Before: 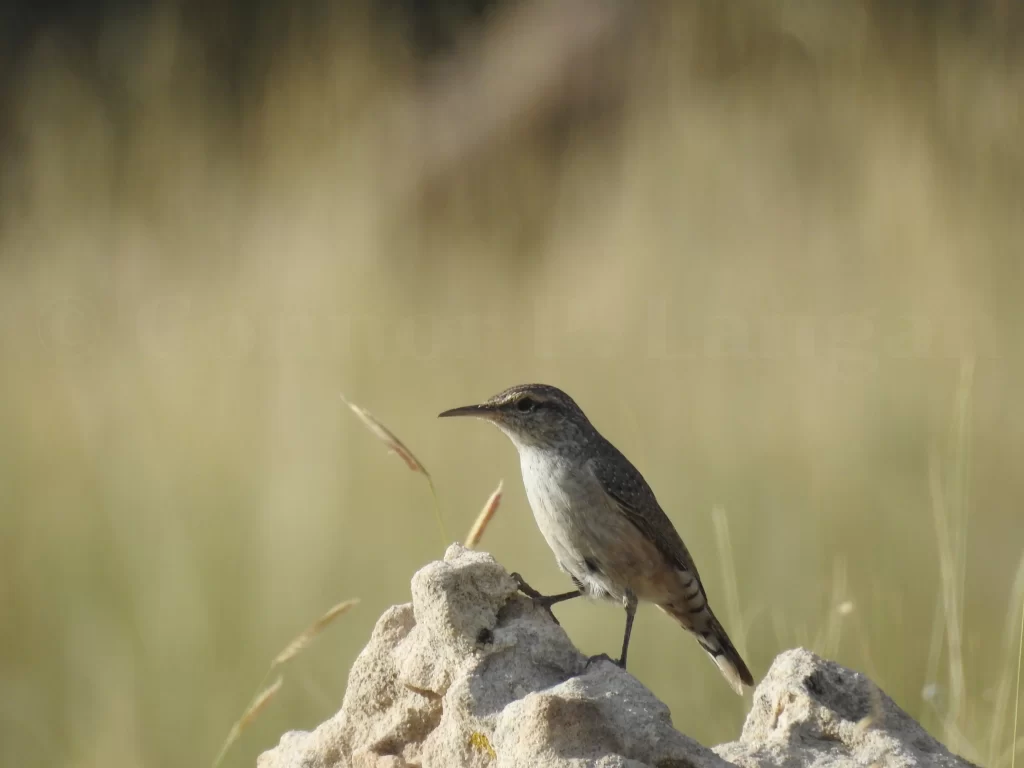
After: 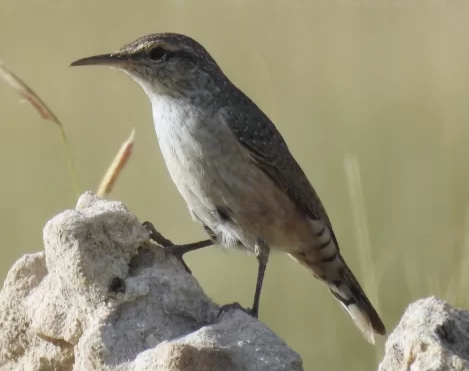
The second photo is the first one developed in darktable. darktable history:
white balance: red 0.984, blue 1.059
crop: left 35.976%, top 45.819%, right 18.162%, bottom 5.807%
